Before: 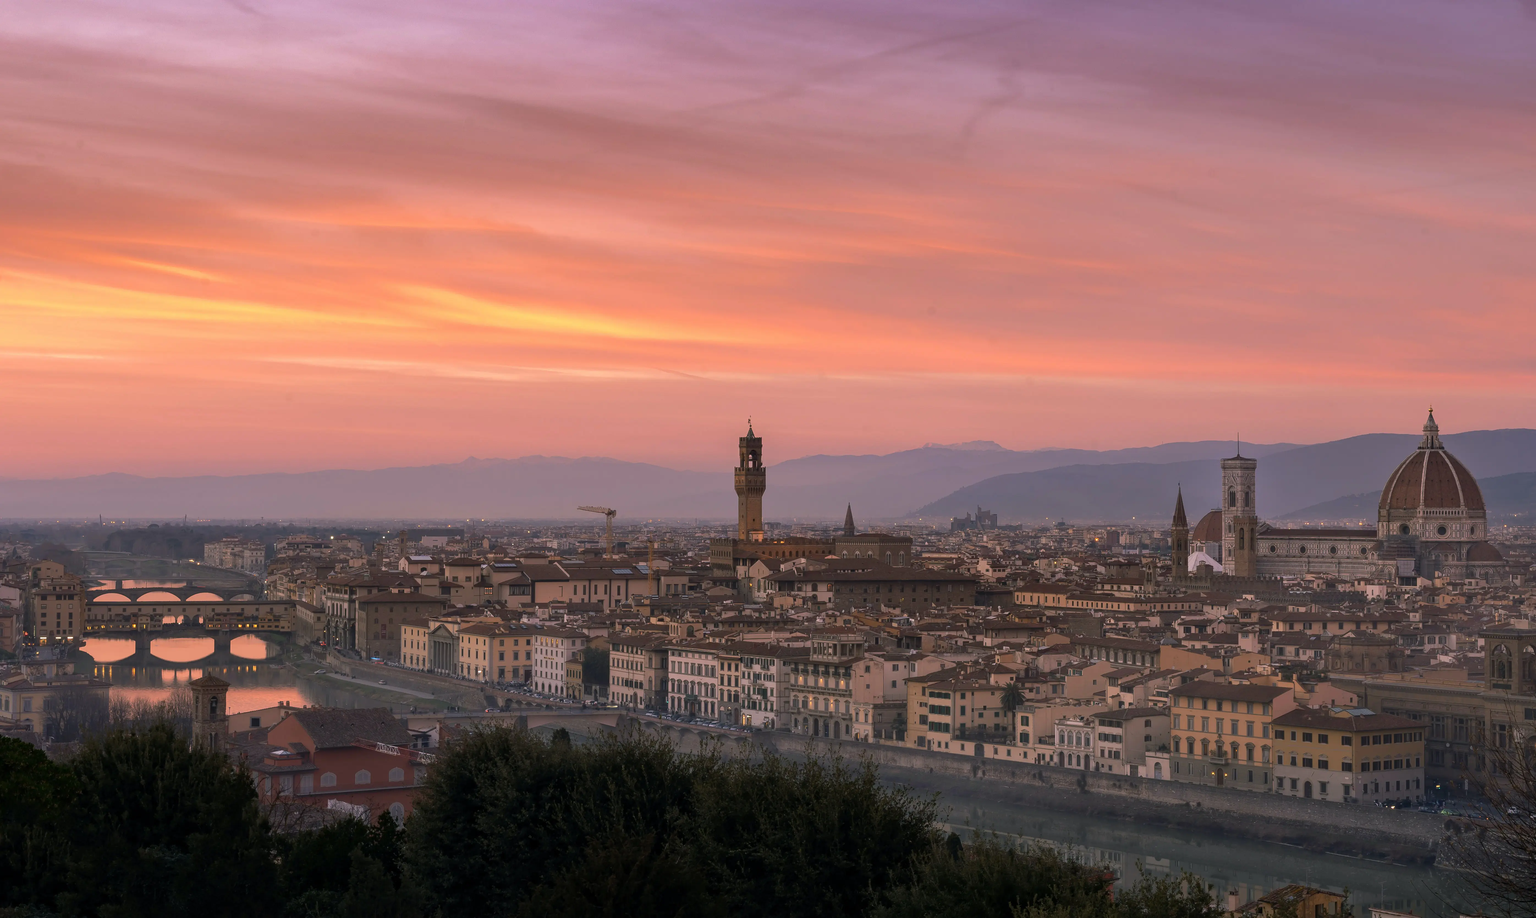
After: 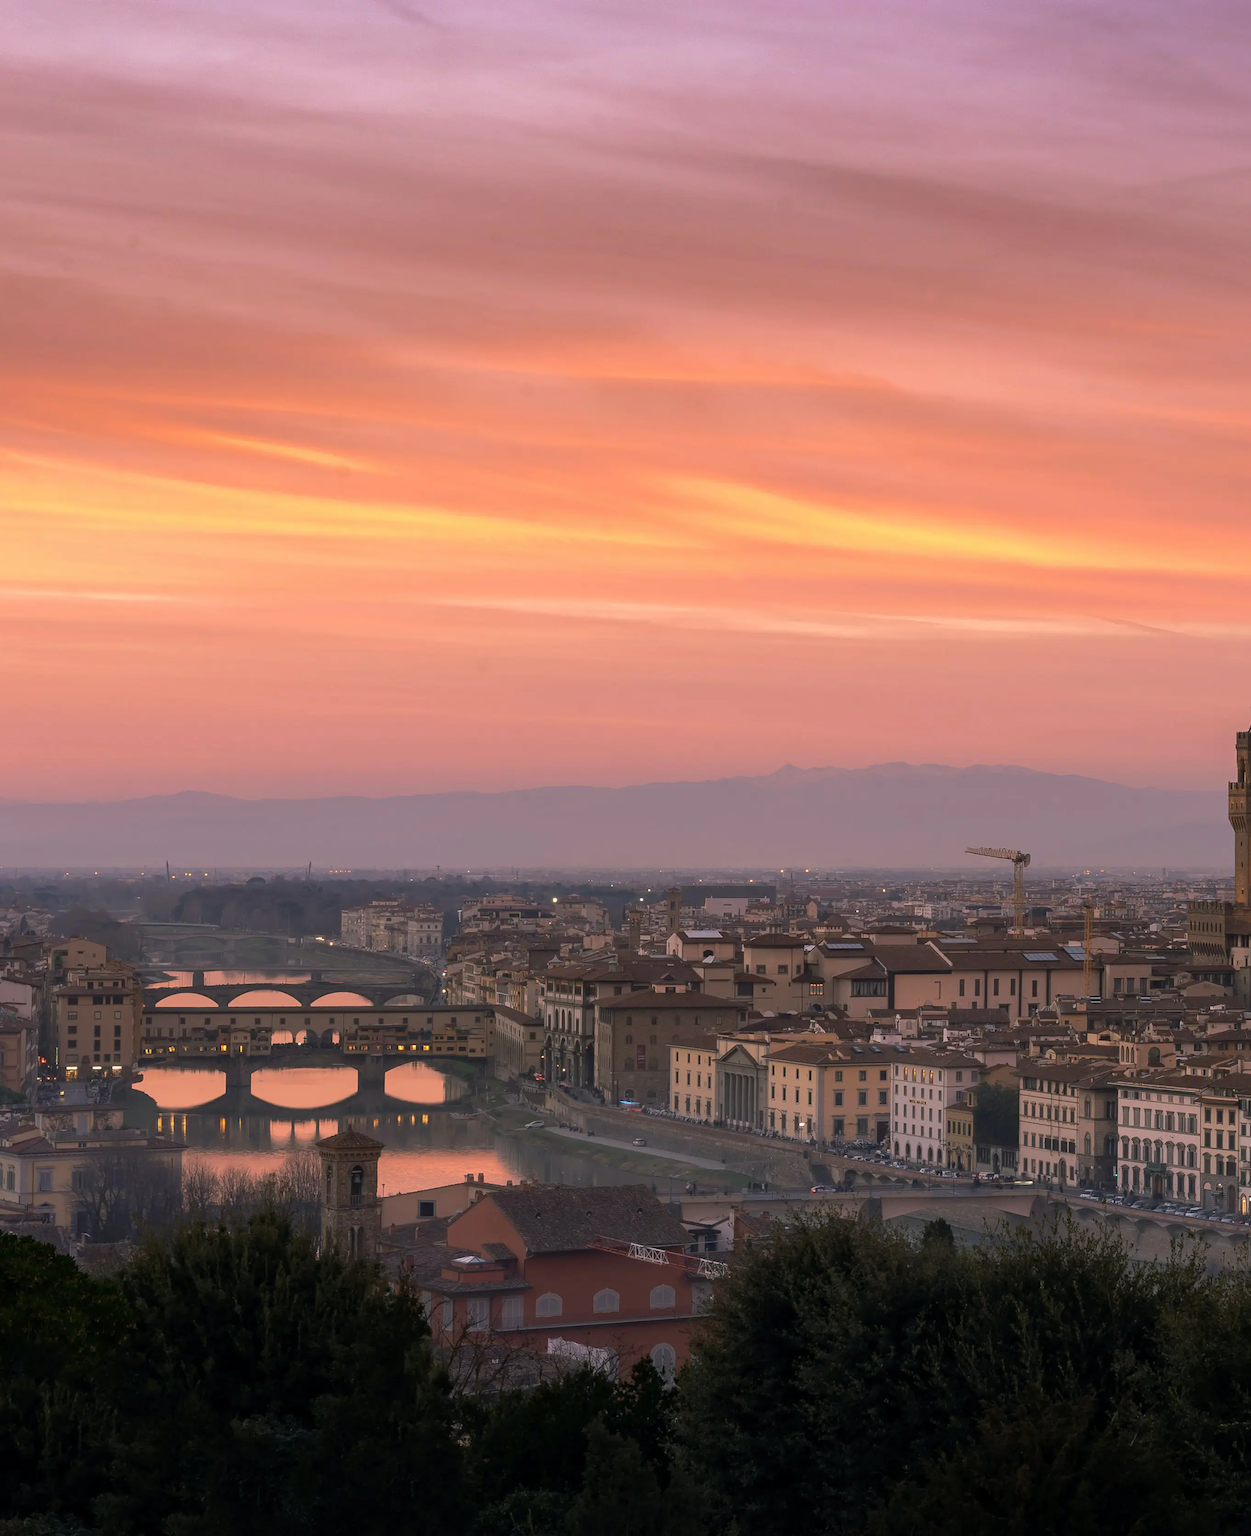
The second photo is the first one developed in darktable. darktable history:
crop and rotate: left 0.043%, top 0%, right 51.249%
